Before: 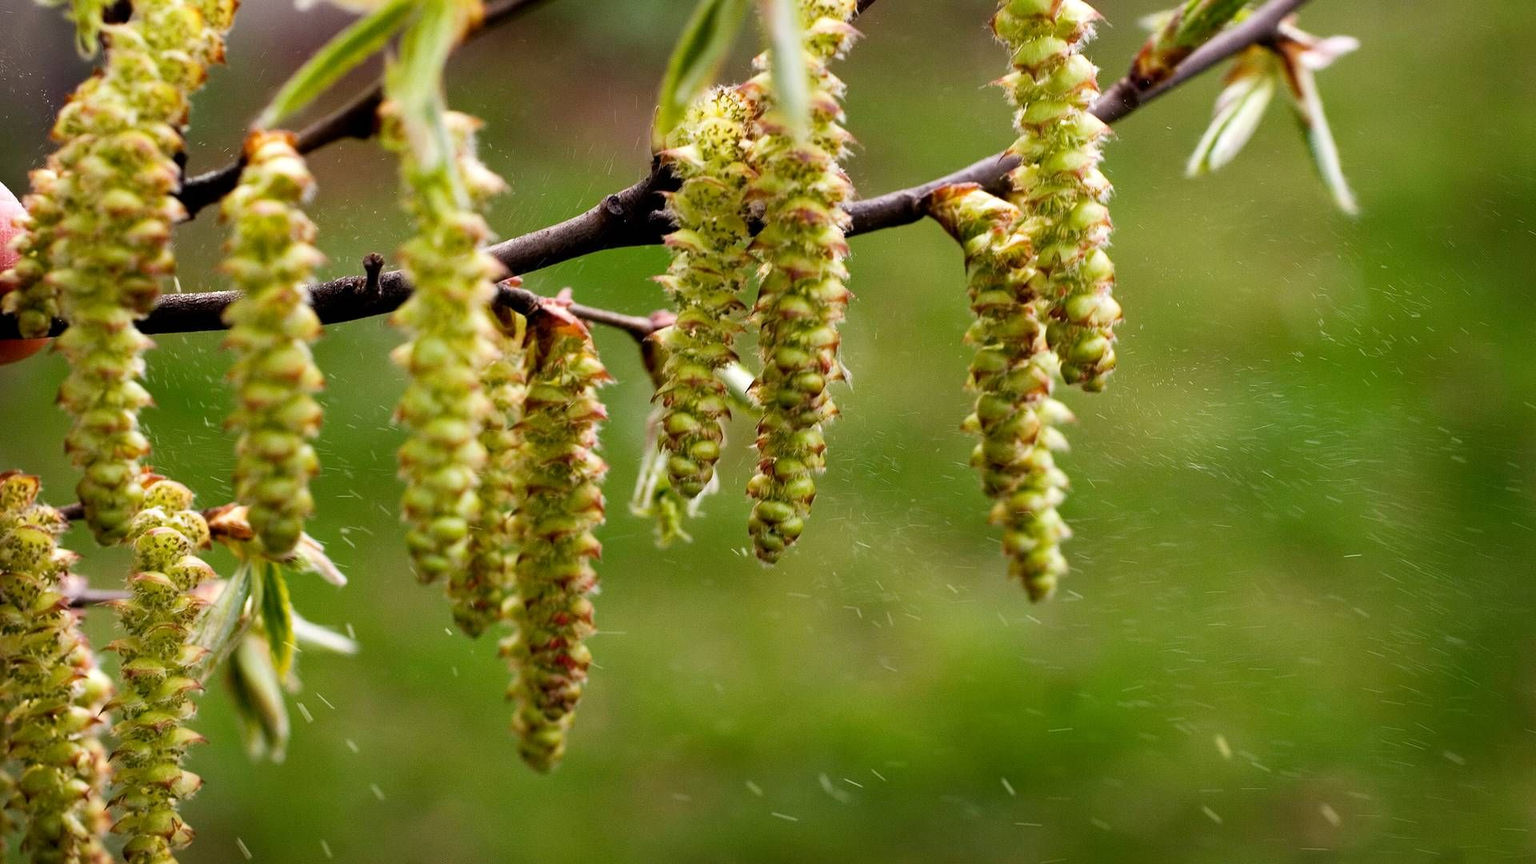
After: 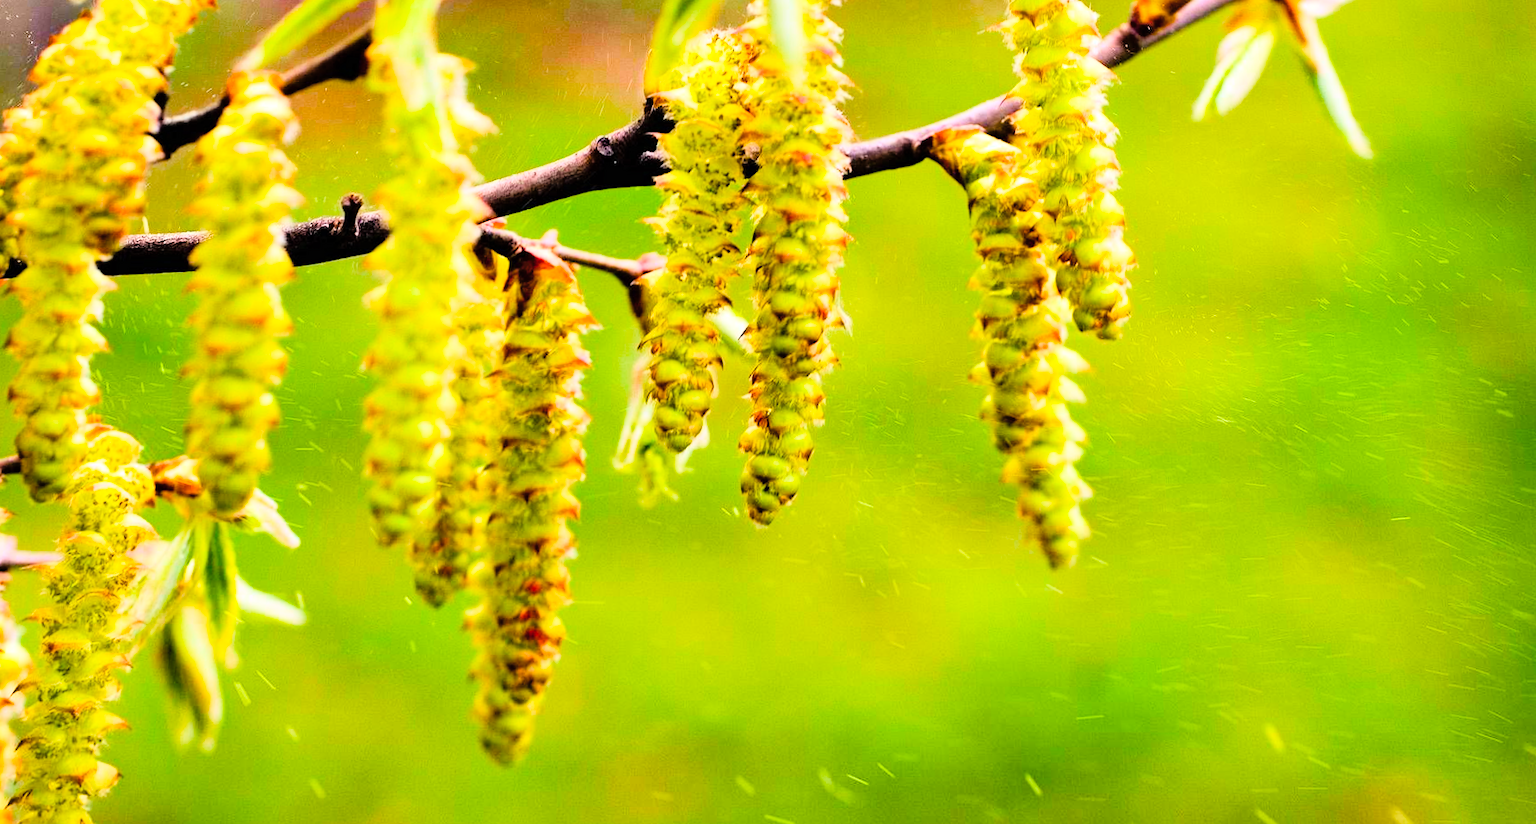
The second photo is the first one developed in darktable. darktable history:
tone curve: curves: ch0 [(0, 0) (0.084, 0.074) (0.2, 0.297) (0.363, 0.591) (0.495, 0.765) (0.68, 0.901) (0.851, 0.967) (1, 1)], color space Lab, linked channels, preserve colors none
contrast brightness saturation: contrast 0.05, brightness 0.06, saturation 0.01
exposure: exposure -0.021 EV, compensate highlight preservation false
color balance rgb: linear chroma grading › global chroma 15%, perceptual saturation grading › global saturation 30%
rotate and perspective: rotation 0.215°, lens shift (vertical) -0.139, crop left 0.069, crop right 0.939, crop top 0.002, crop bottom 0.996
tone equalizer: on, module defaults
crop and rotate: top 5.609%, bottom 5.609%
